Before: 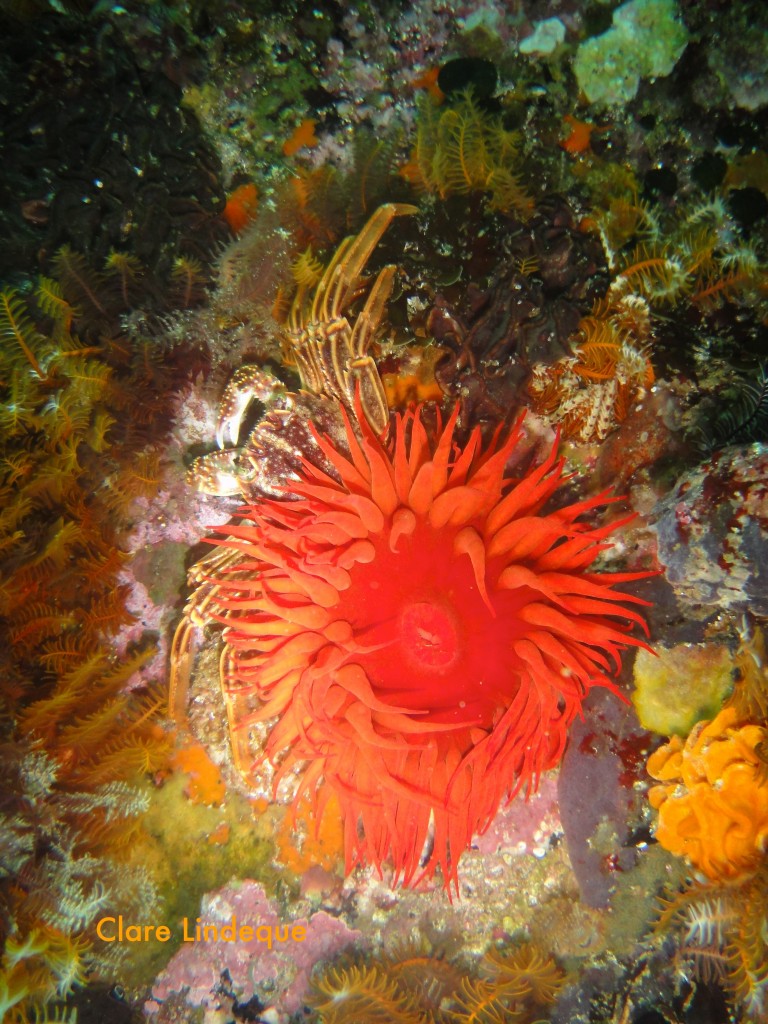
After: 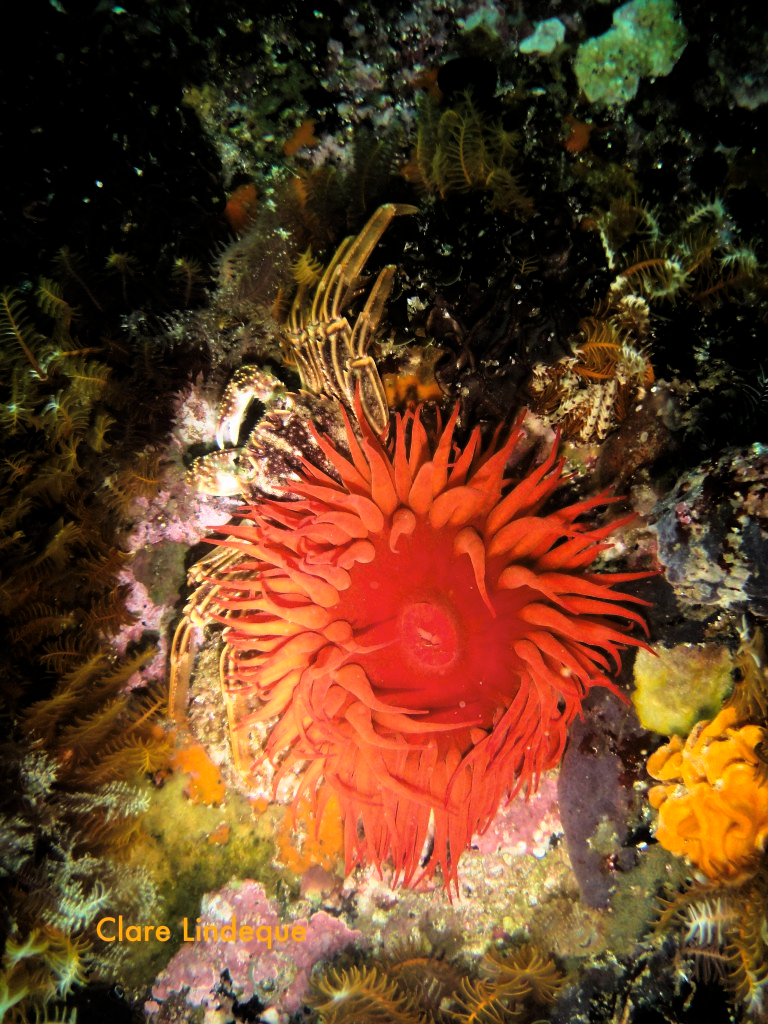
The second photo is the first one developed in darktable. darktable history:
velvia: on, module defaults
tone curve: curves: ch0 [(0, 0) (0.078, 0) (0.241, 0.056) (0.59, 0.574) (0.802, 0.868) (1, 1)], color space Lab, linked channels, preserve colors none
